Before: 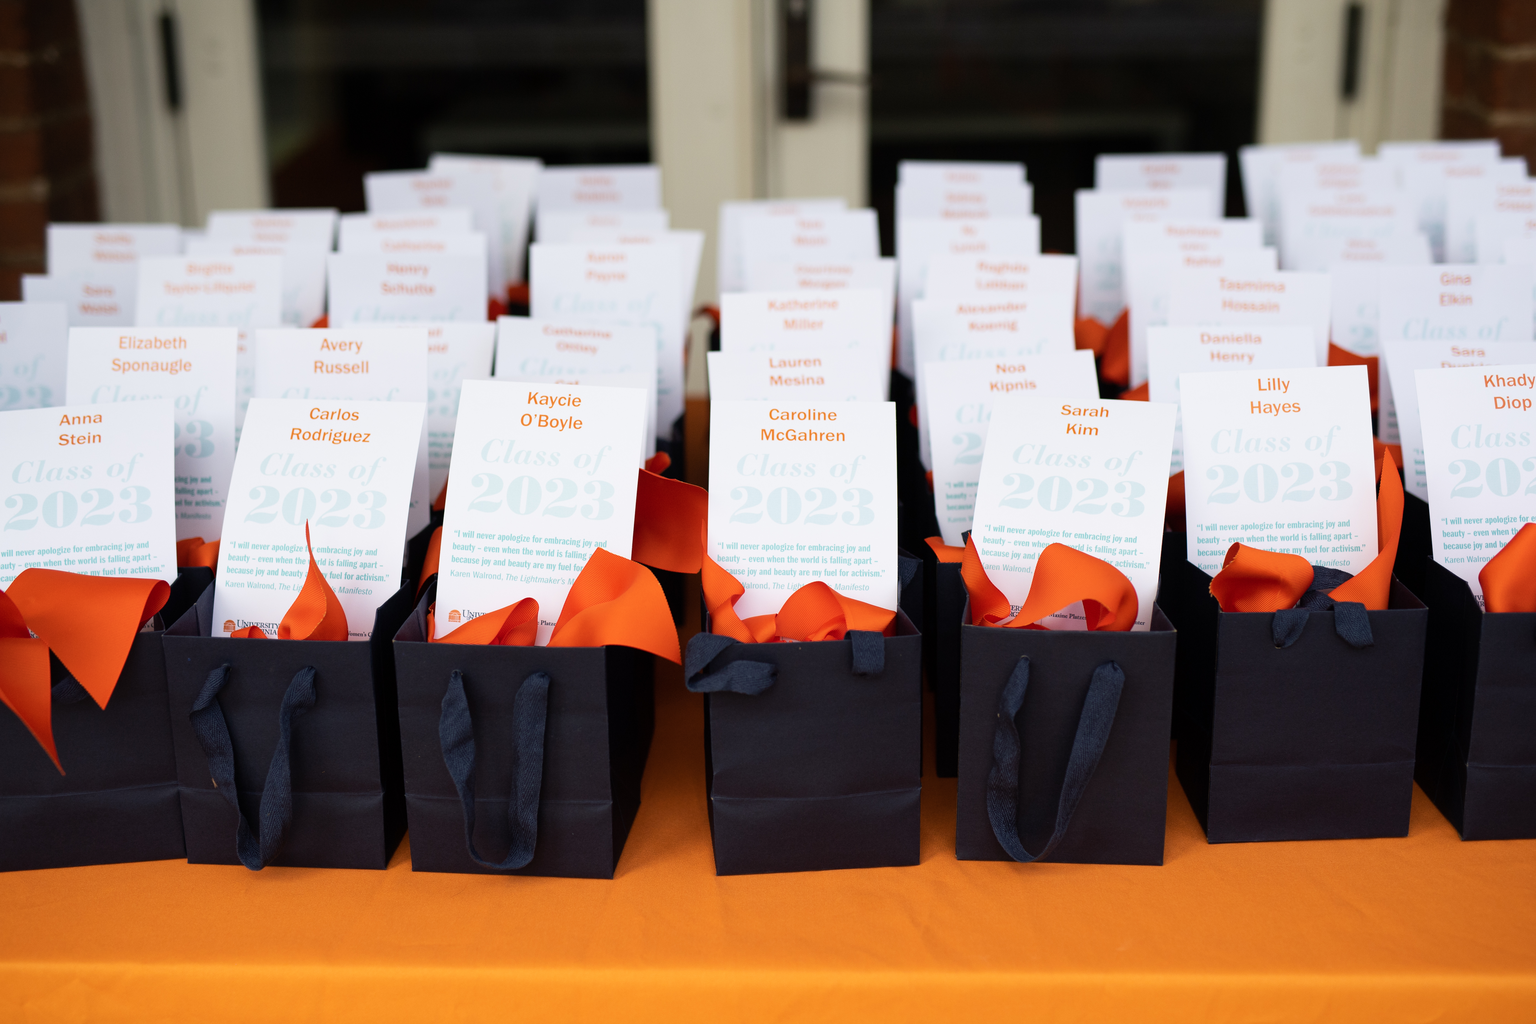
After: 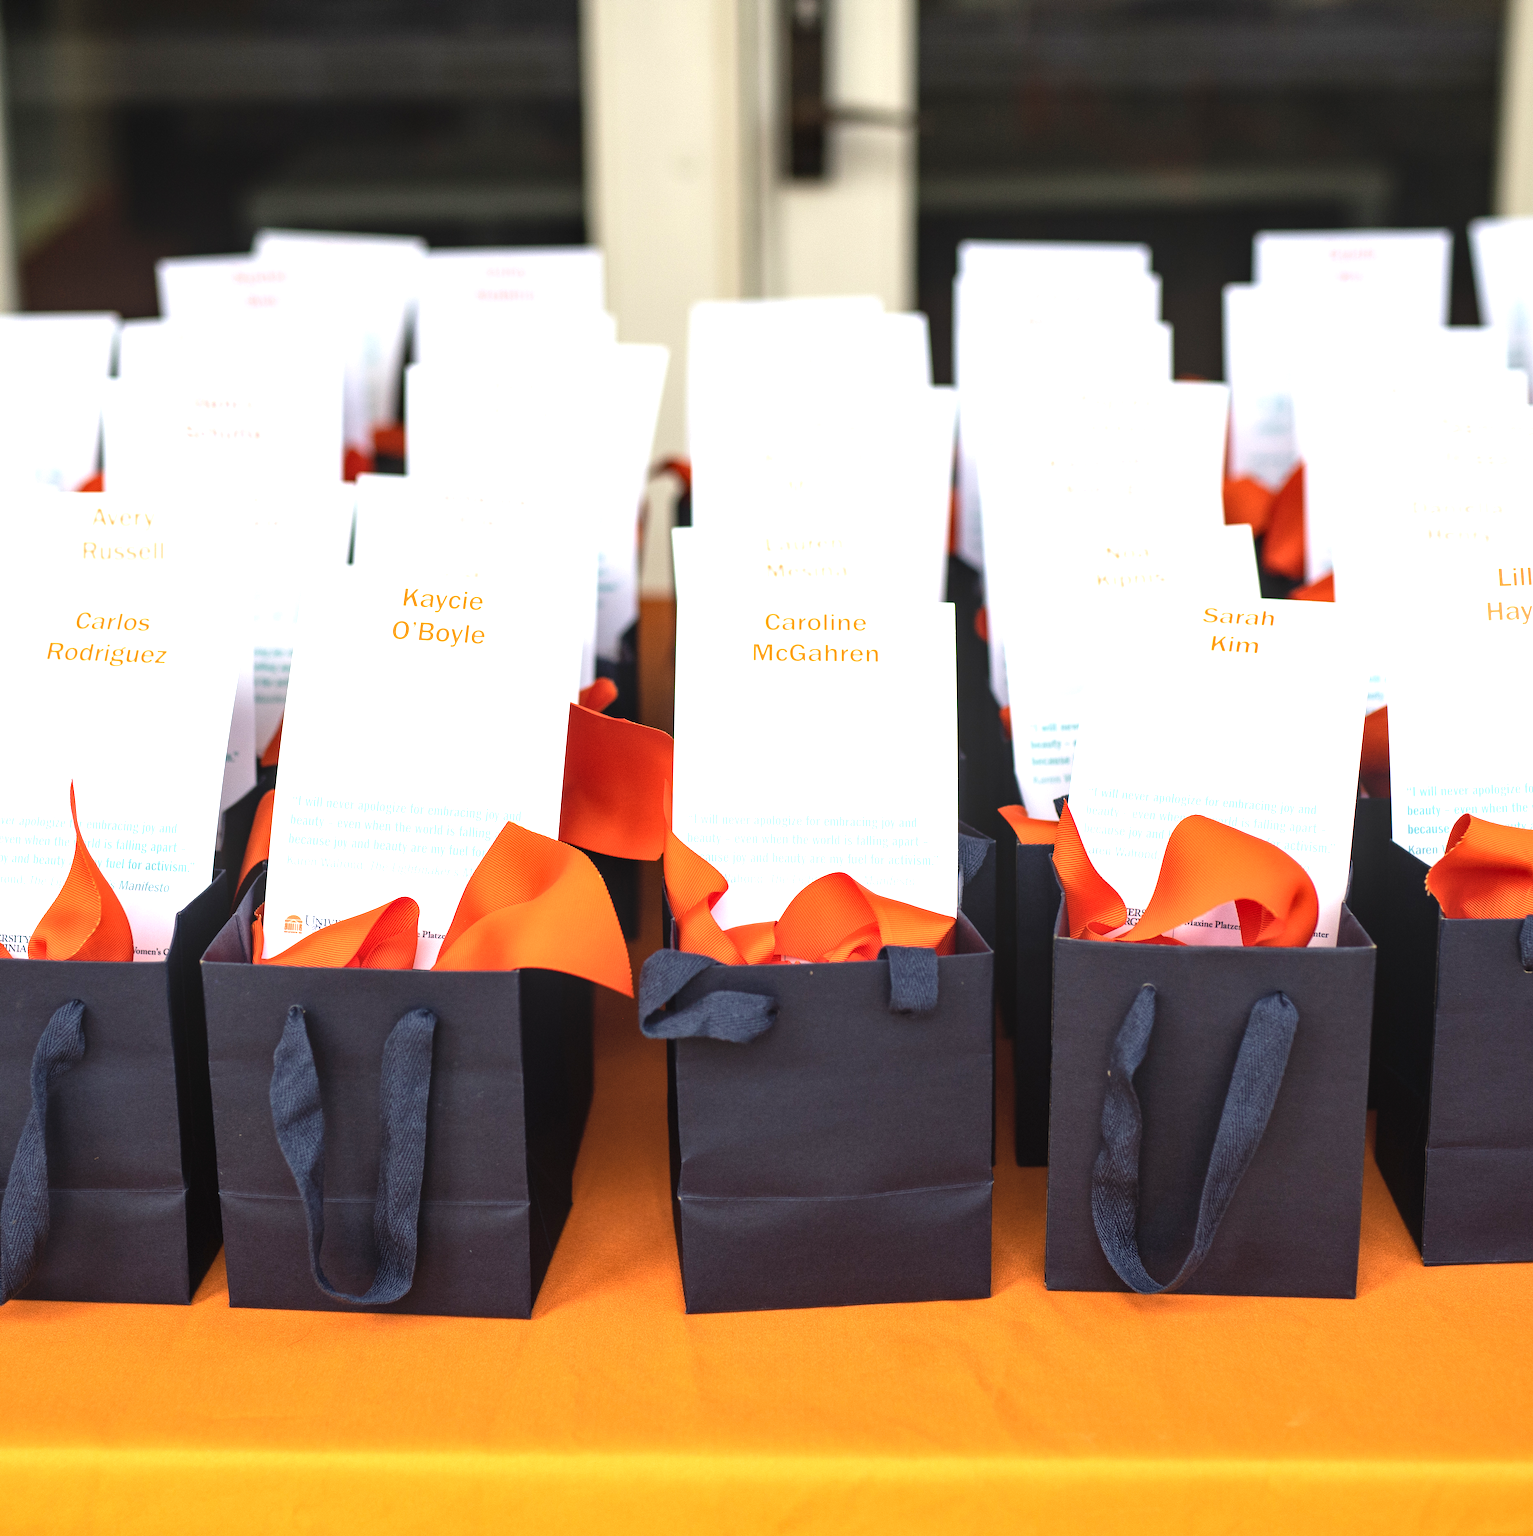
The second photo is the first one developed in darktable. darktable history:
crop: left 16.899%, right 16.556%
local contrast: on, module defaults
exposure: exposure 1 EV, compensate highlight preservation false
